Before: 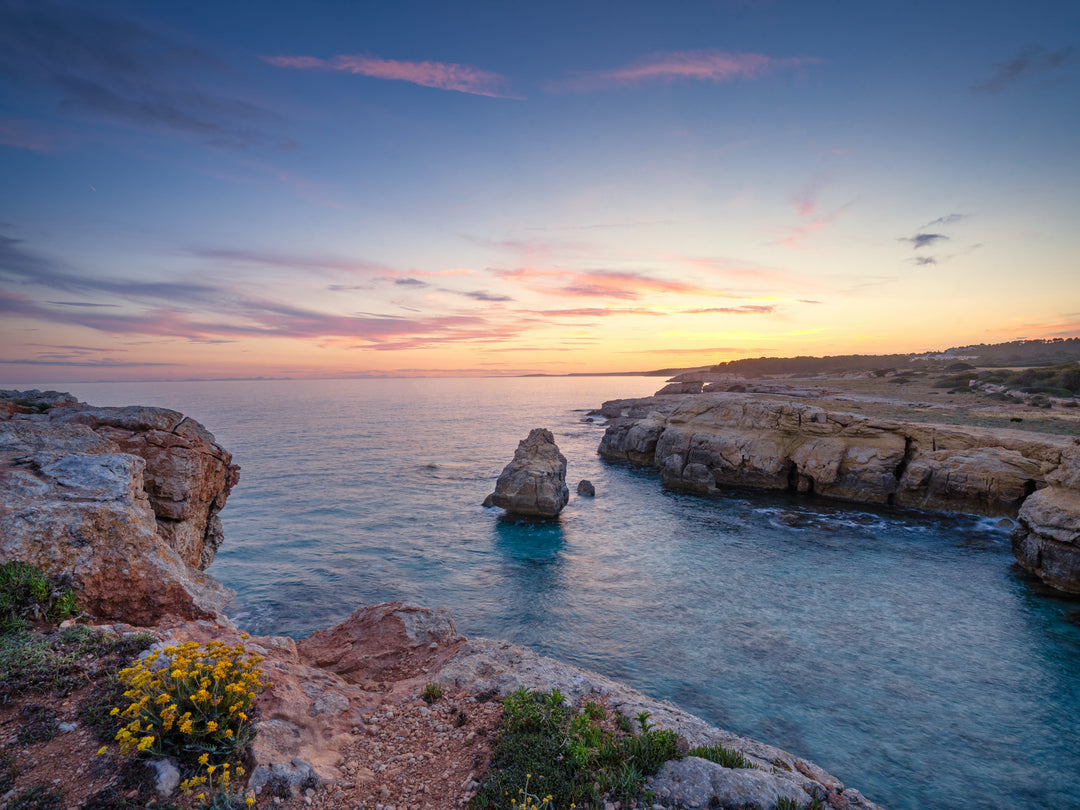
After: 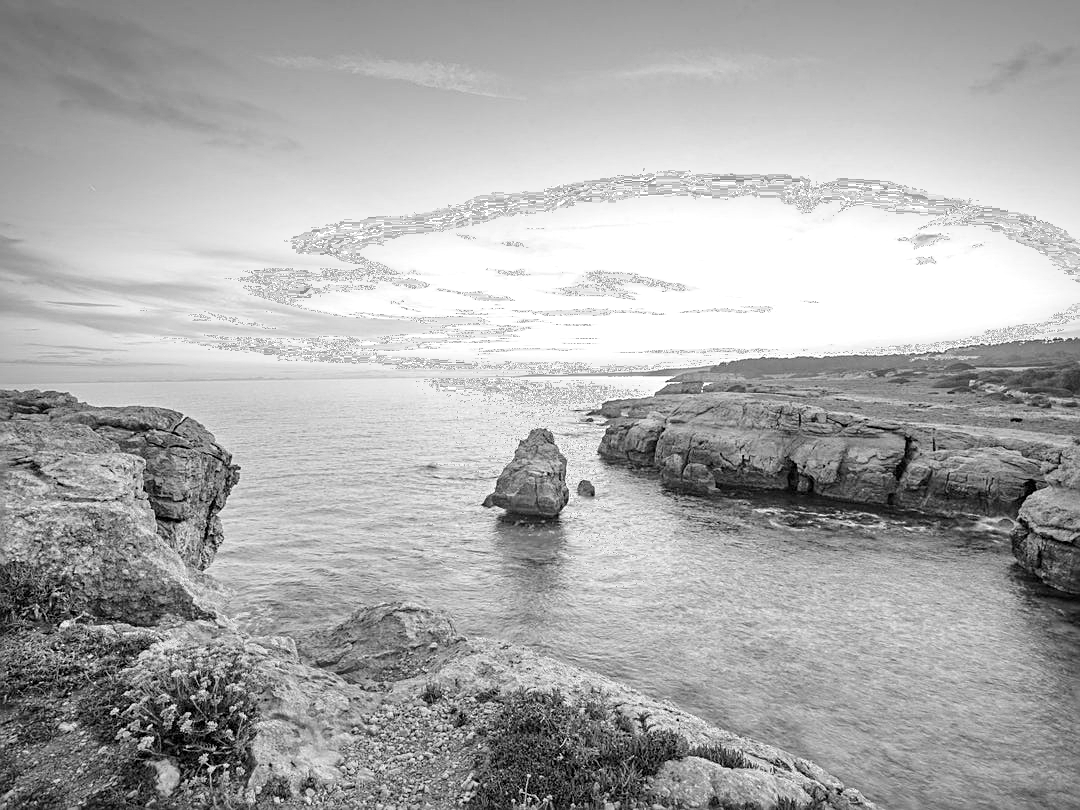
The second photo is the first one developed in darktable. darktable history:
filmic rgb: black relative exposure -15.1 EV, white relative exposure 3 EV, target black luminance 0%, hardness 9.34, latitude 98.81%, contrast 0.915, shadows ↔ highlights balance 0.632%, color science v6 (2022), iterations of high-quality reconstruction 0
sharpen: on, module defaults
color calibration: output gray [0.21, 0.42, 0.37, 0], x 0.37, y 0.382, temperature 4316.71 K
exposure: black level correction 0, exposure 1.453 EV, compensate highlight preservation false
